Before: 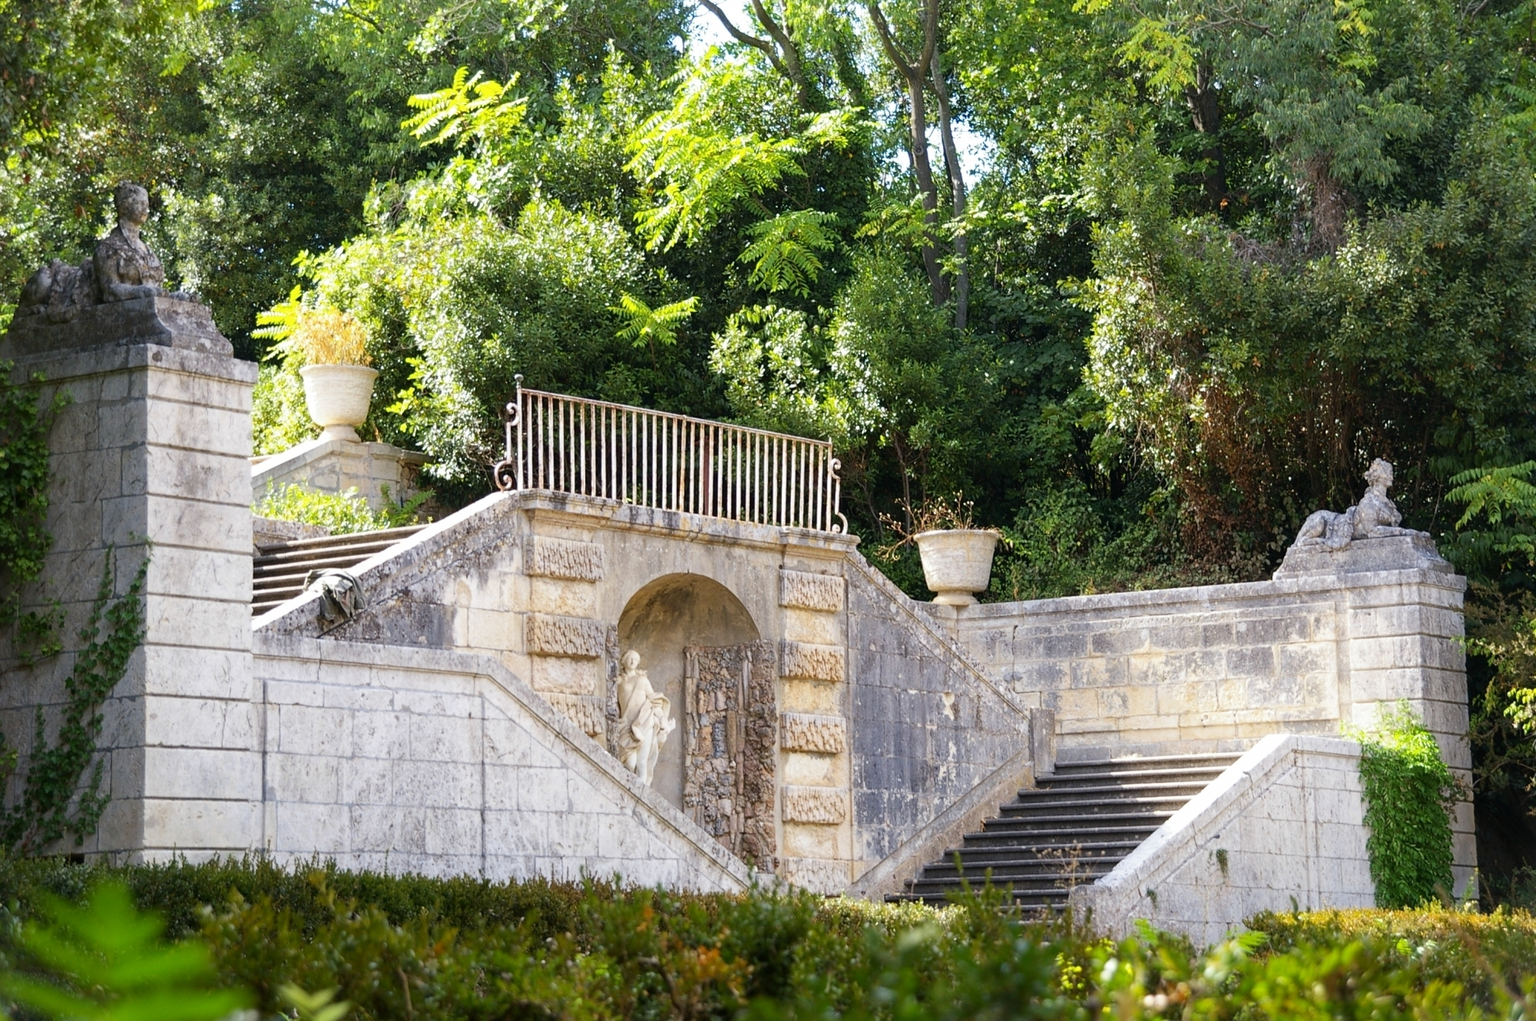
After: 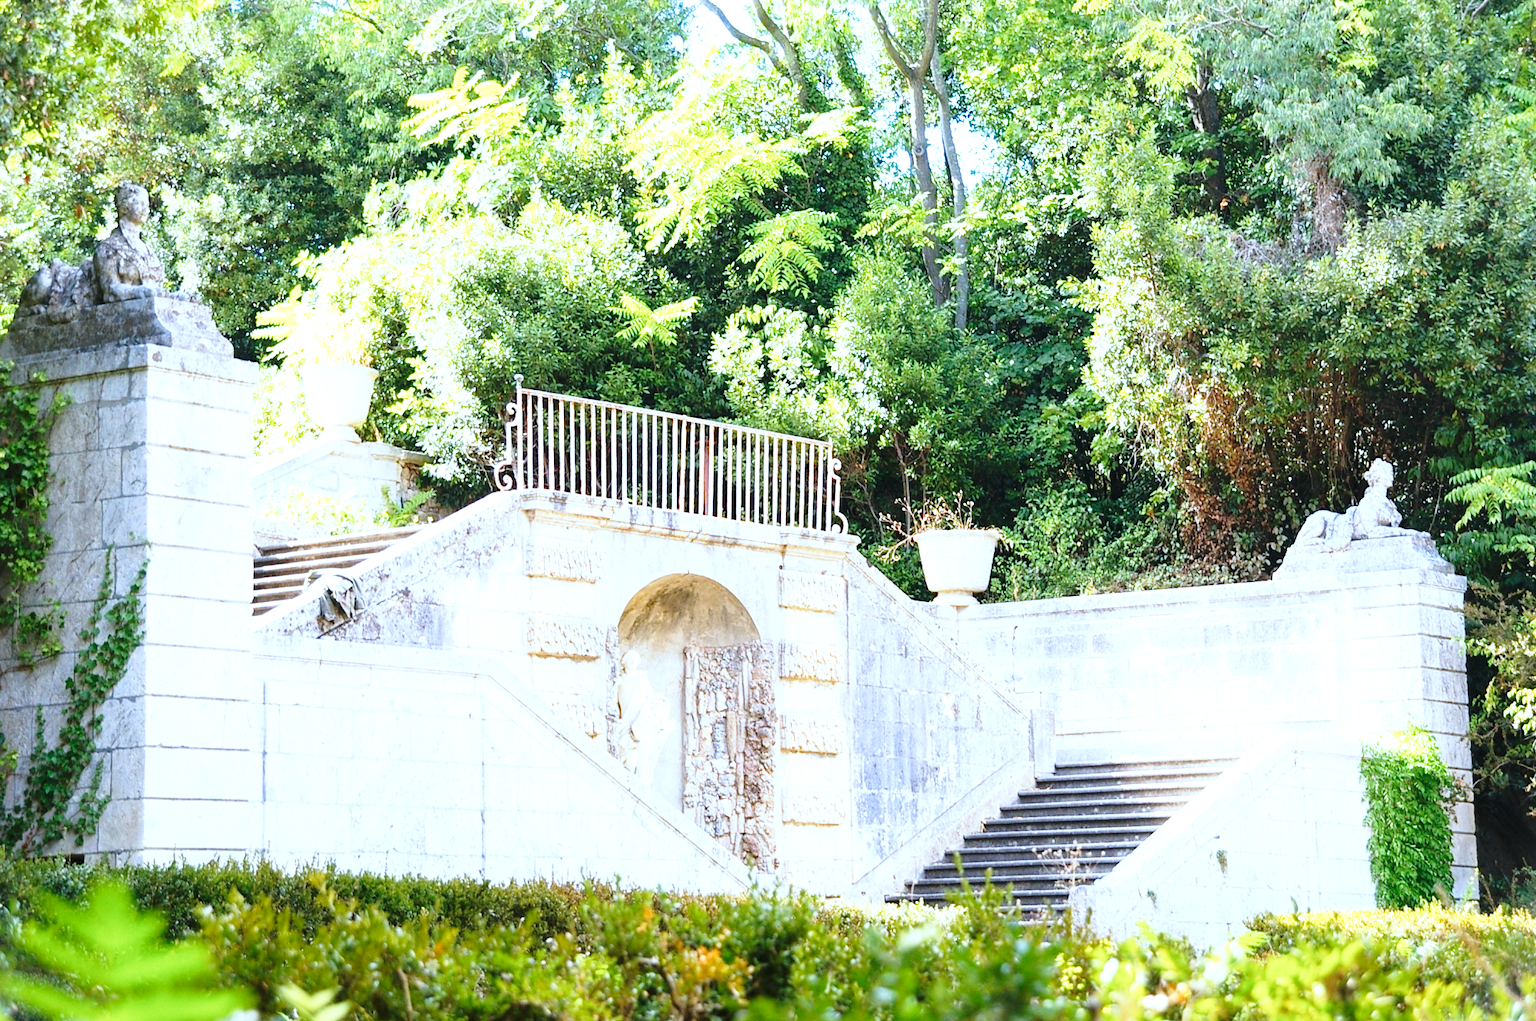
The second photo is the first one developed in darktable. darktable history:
white balance: red 0.984, blue 1.059
base curve: curves: ch0 [(0, 0) (0.028, 0.03) (0.121, 0.232) (0.46, 0.748) (0.859, 0.968) (1, 1)], preserve colors none
color correction: highlights a* -4.18, highlights b* -10.81
exposure: black level correction 0, exposure 1.2 EV, compensate highlight preservation false
